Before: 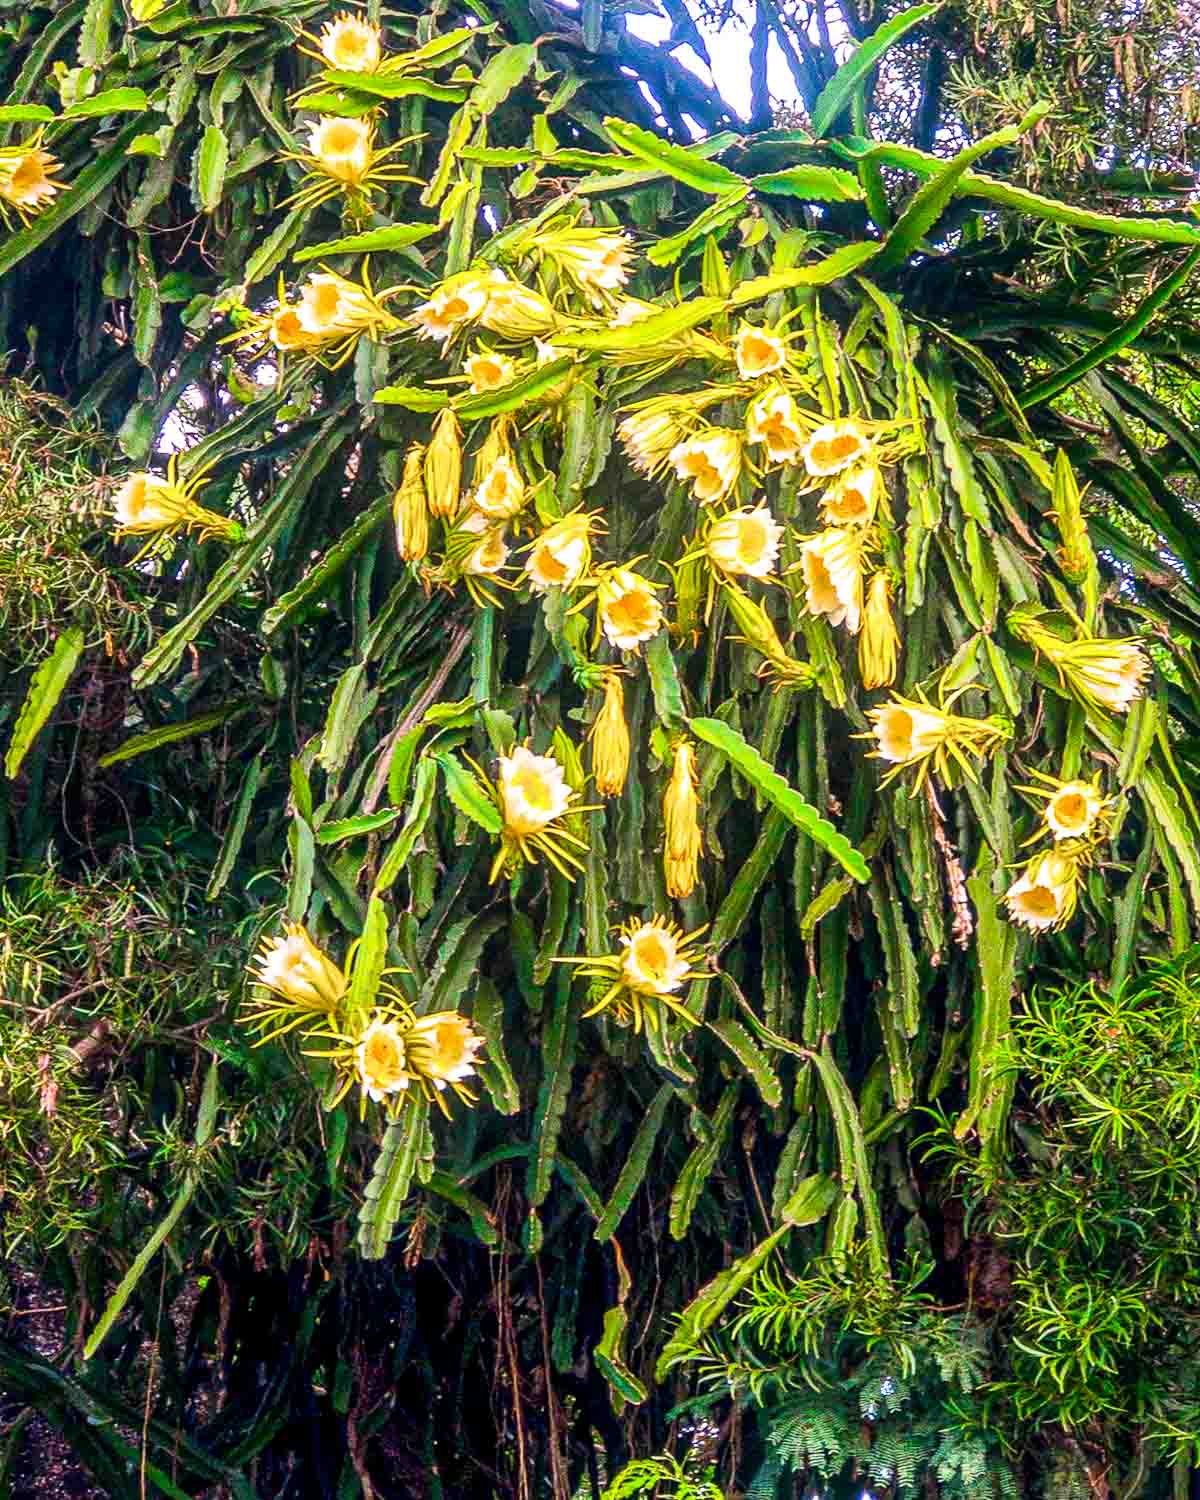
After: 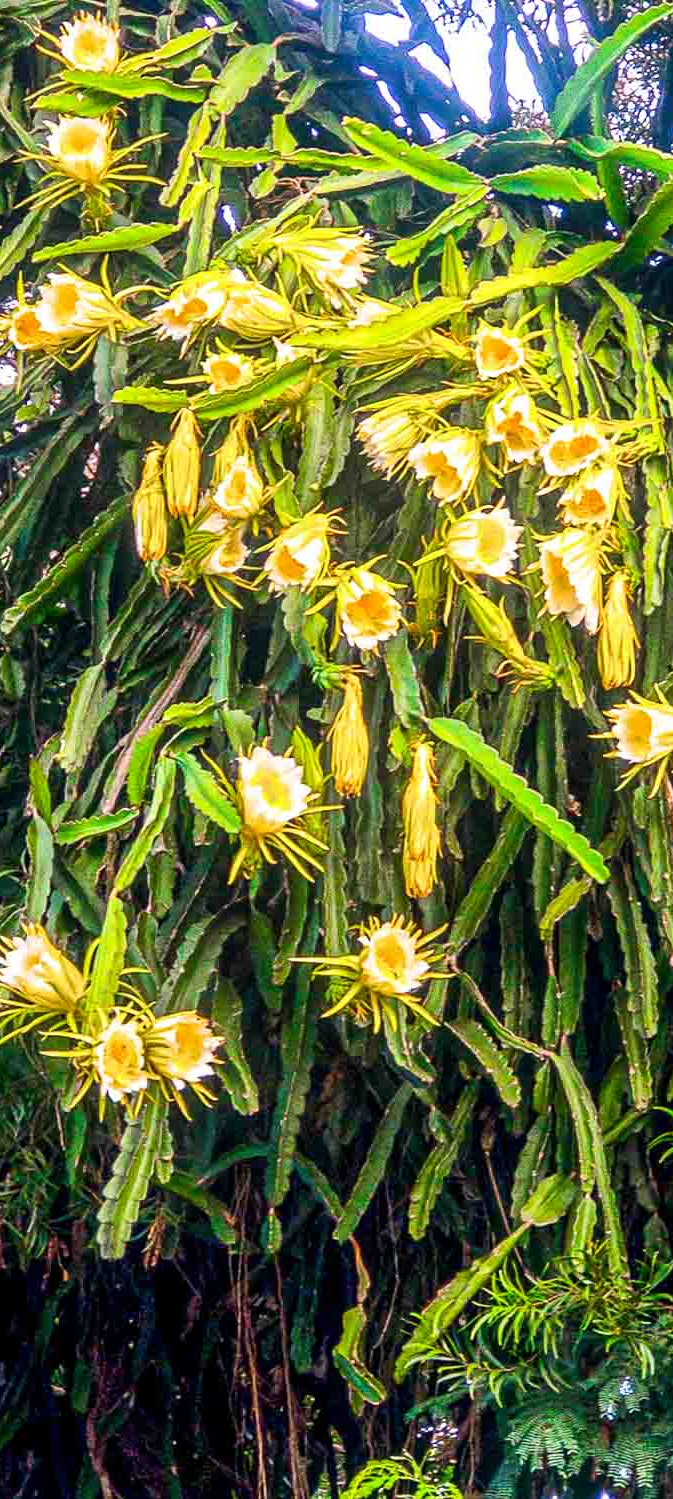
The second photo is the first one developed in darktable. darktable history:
crop: left 21.821%, right 22.041%
